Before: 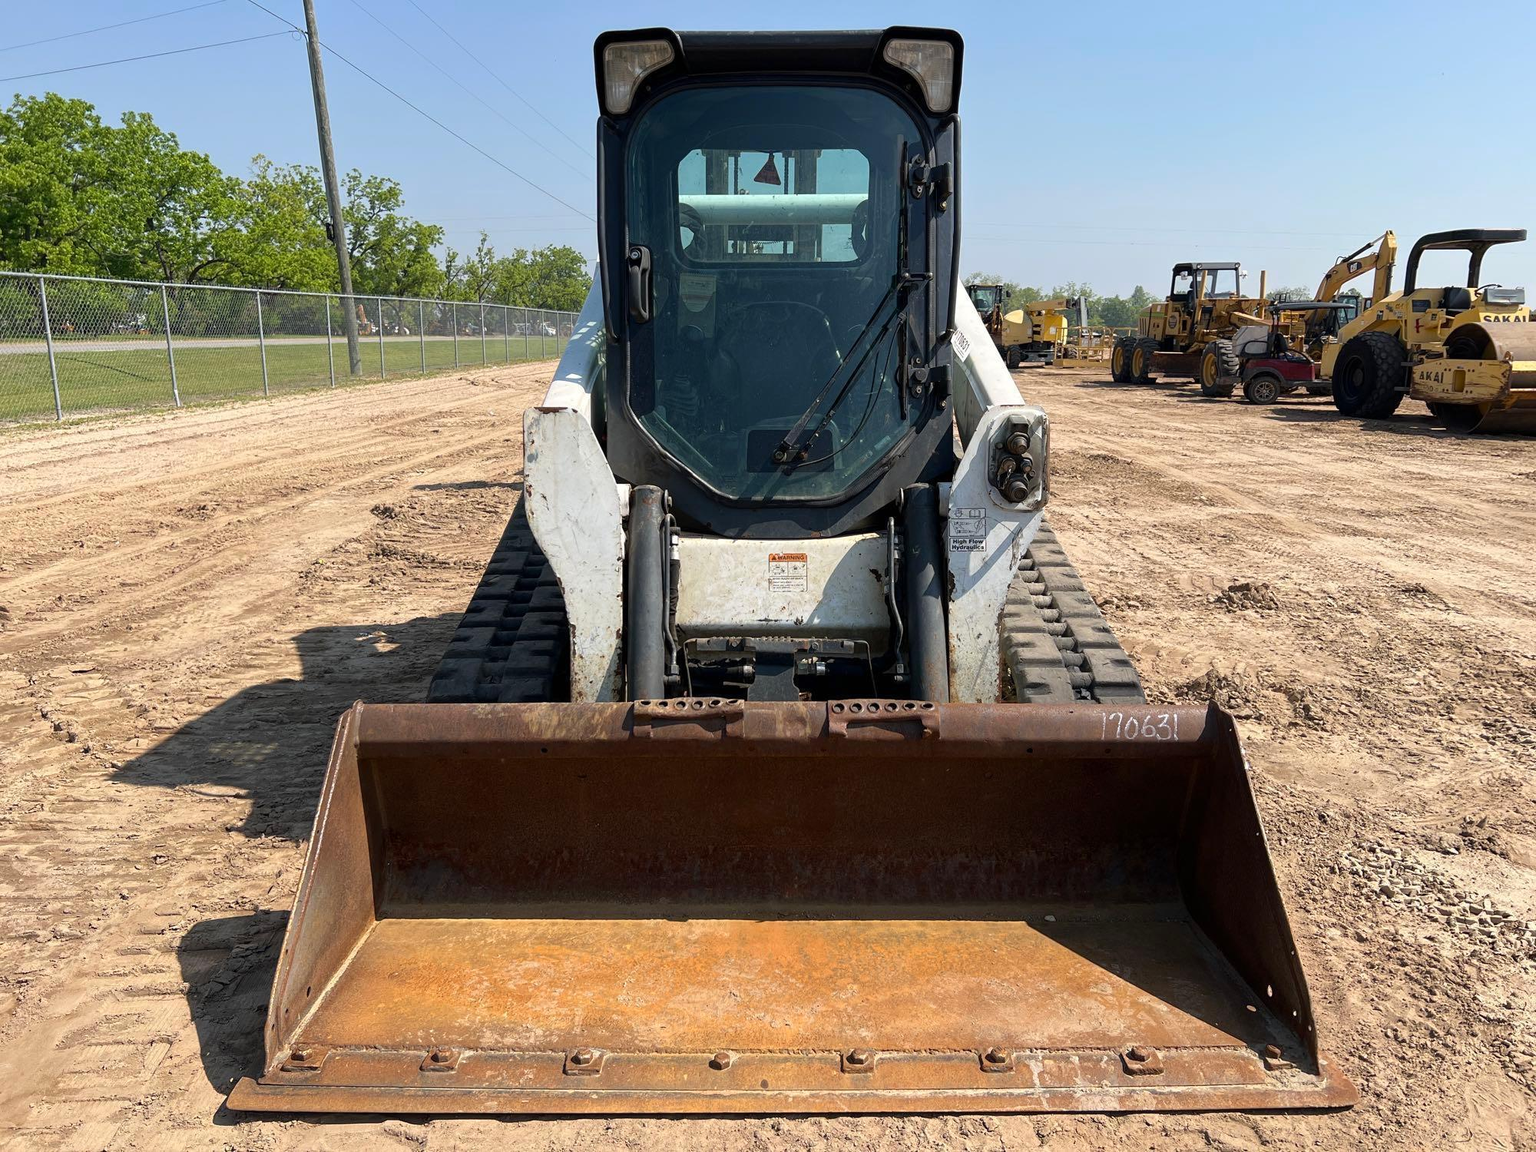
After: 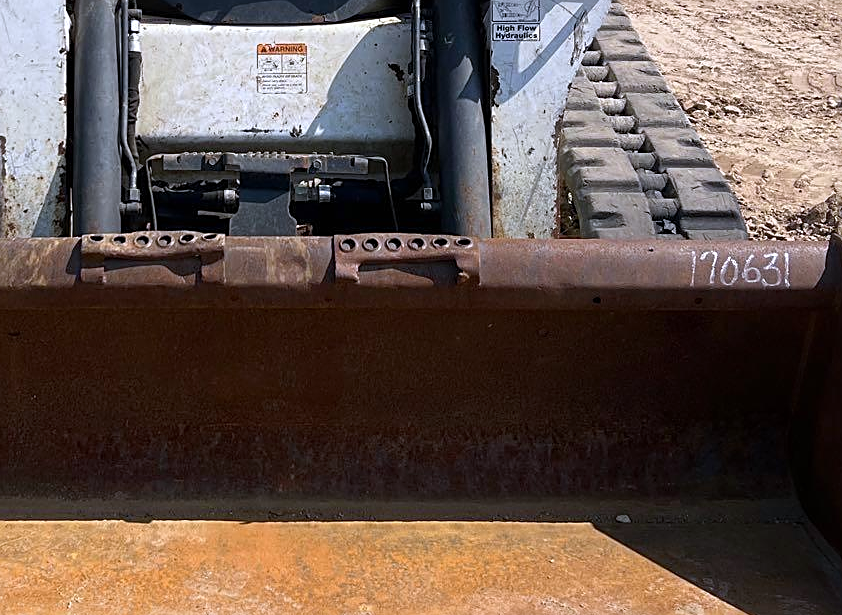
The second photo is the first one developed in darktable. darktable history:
crop: left 37.221%, top 45.169%, right 20.63%, bottom 13.777%
sharpen: on, module defaults
white balance: red 0.967, blue 1.119, emerald 0.756
